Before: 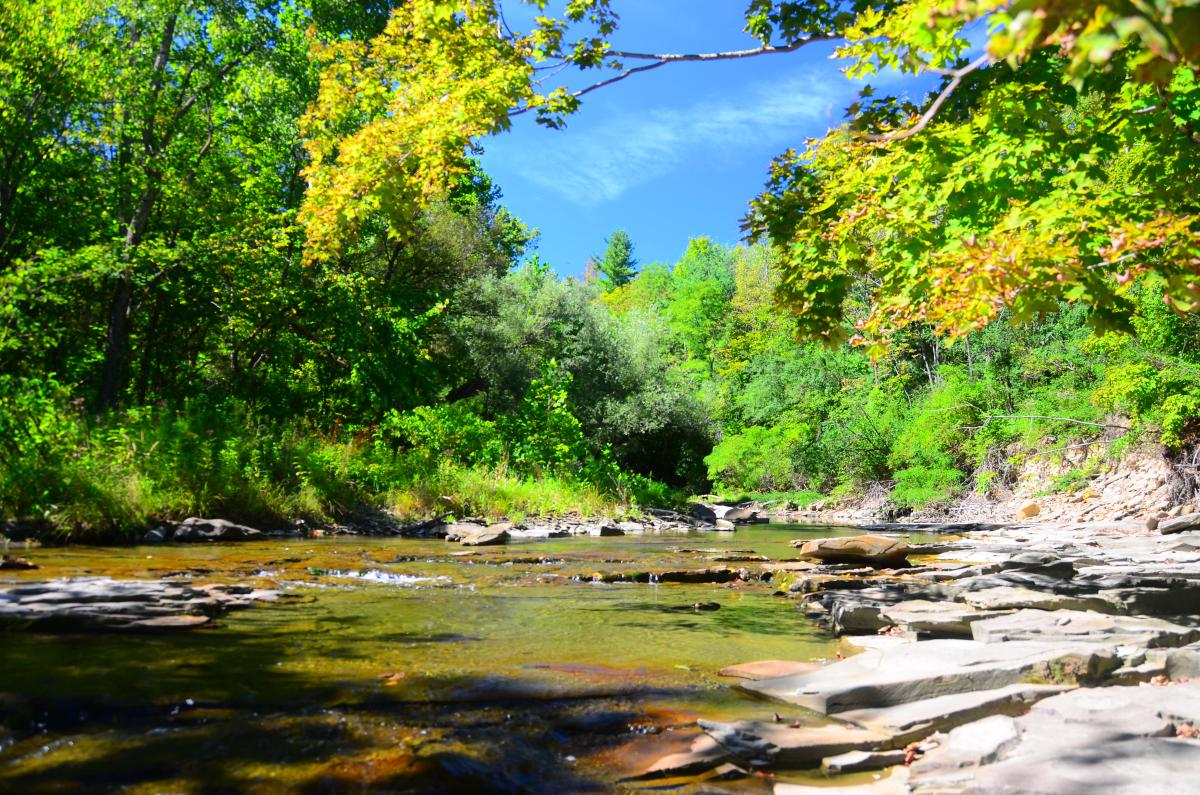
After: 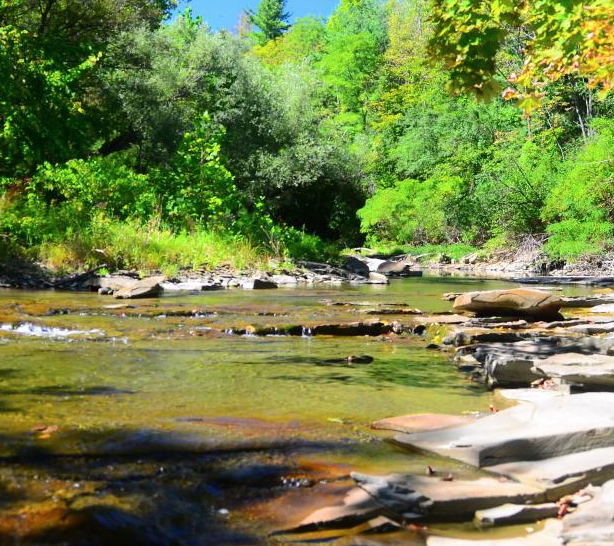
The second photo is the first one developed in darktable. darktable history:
contrast brightness saturation: saturation -0.048
crop and rotate: left 28.965%, top 31.306%, right 19.815%
